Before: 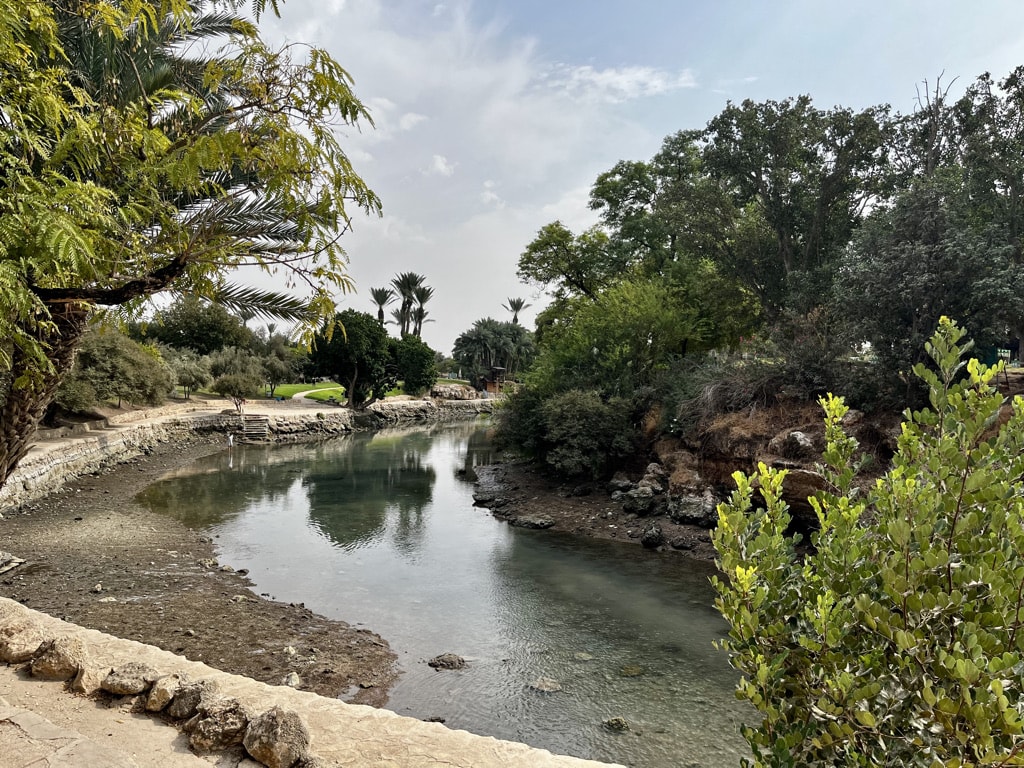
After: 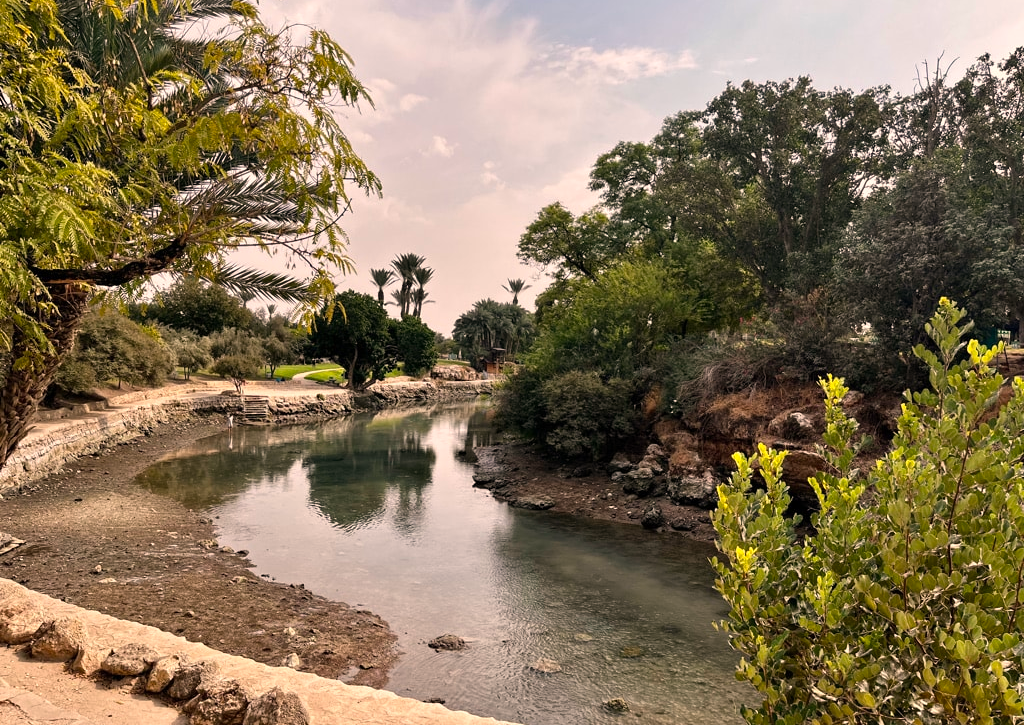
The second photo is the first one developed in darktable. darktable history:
crop and rotate: top 2.479%, bottom 3.018%
white balance: red 1.127, blue 0.943
